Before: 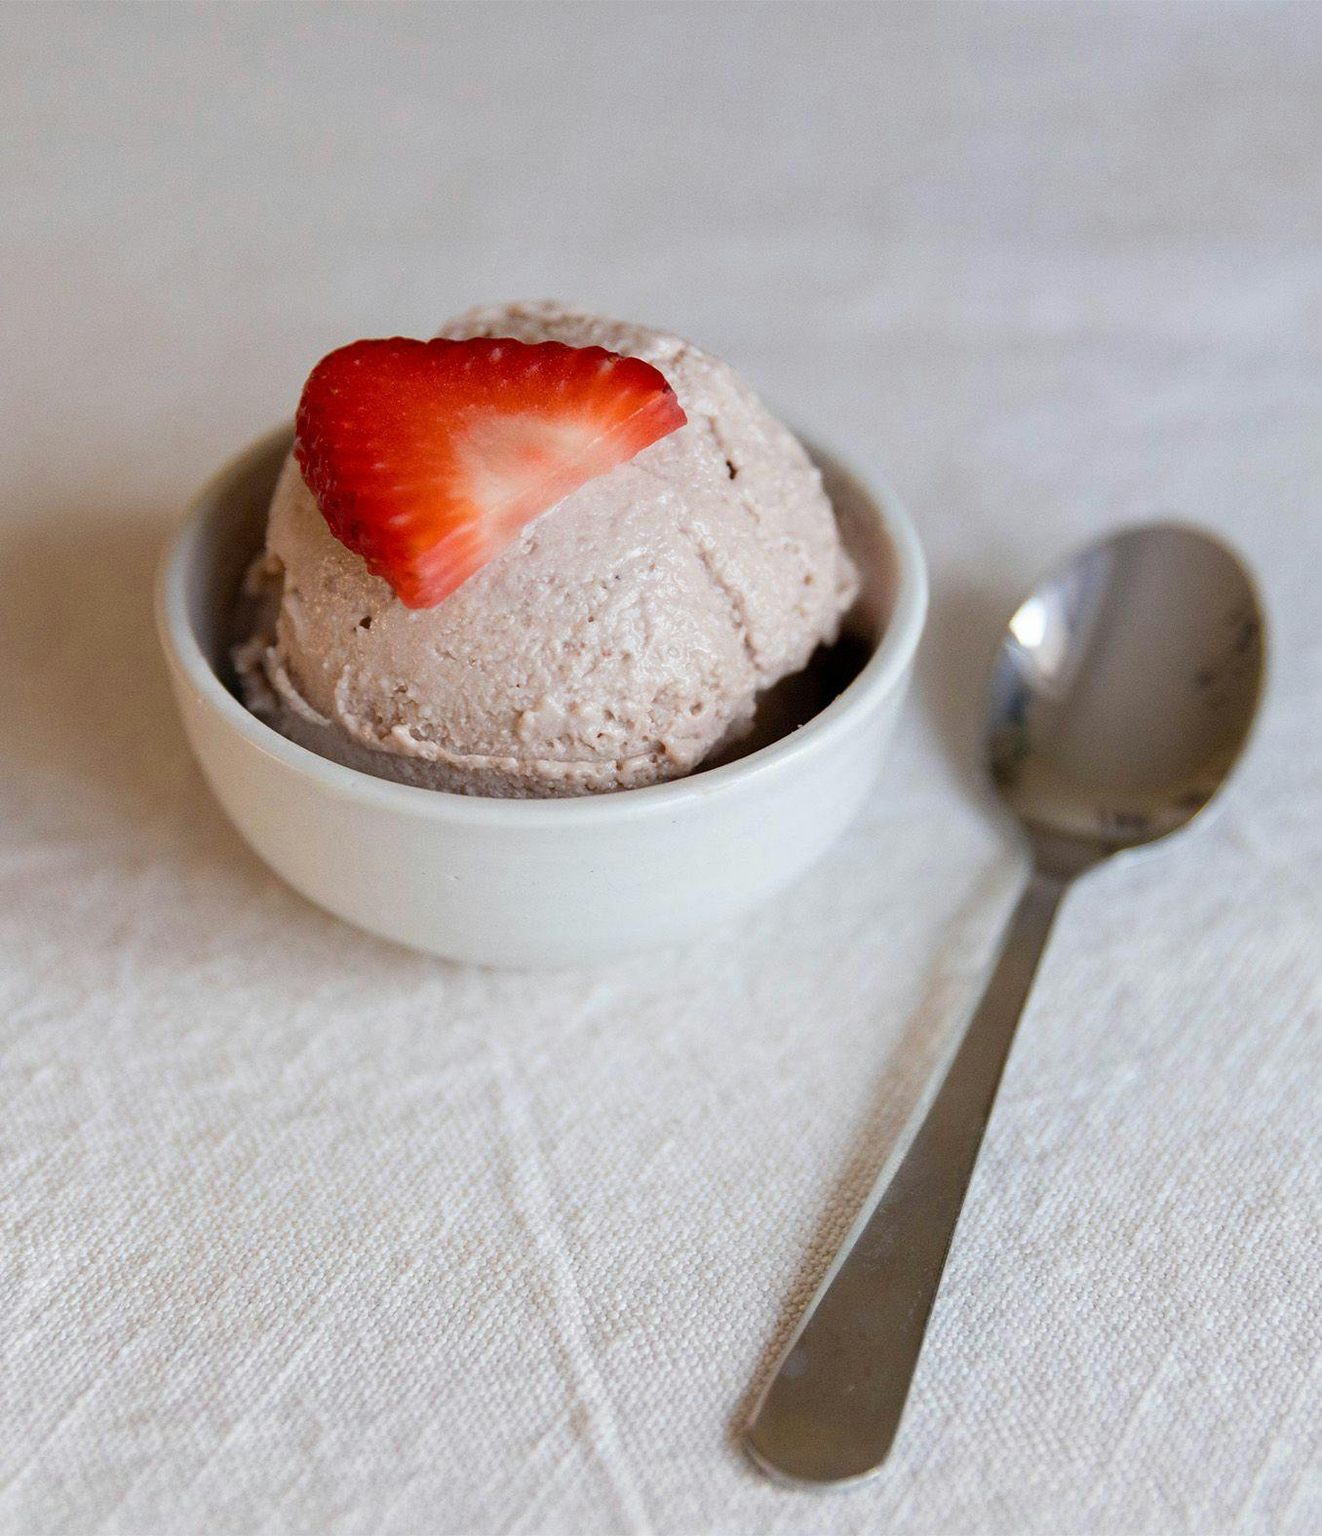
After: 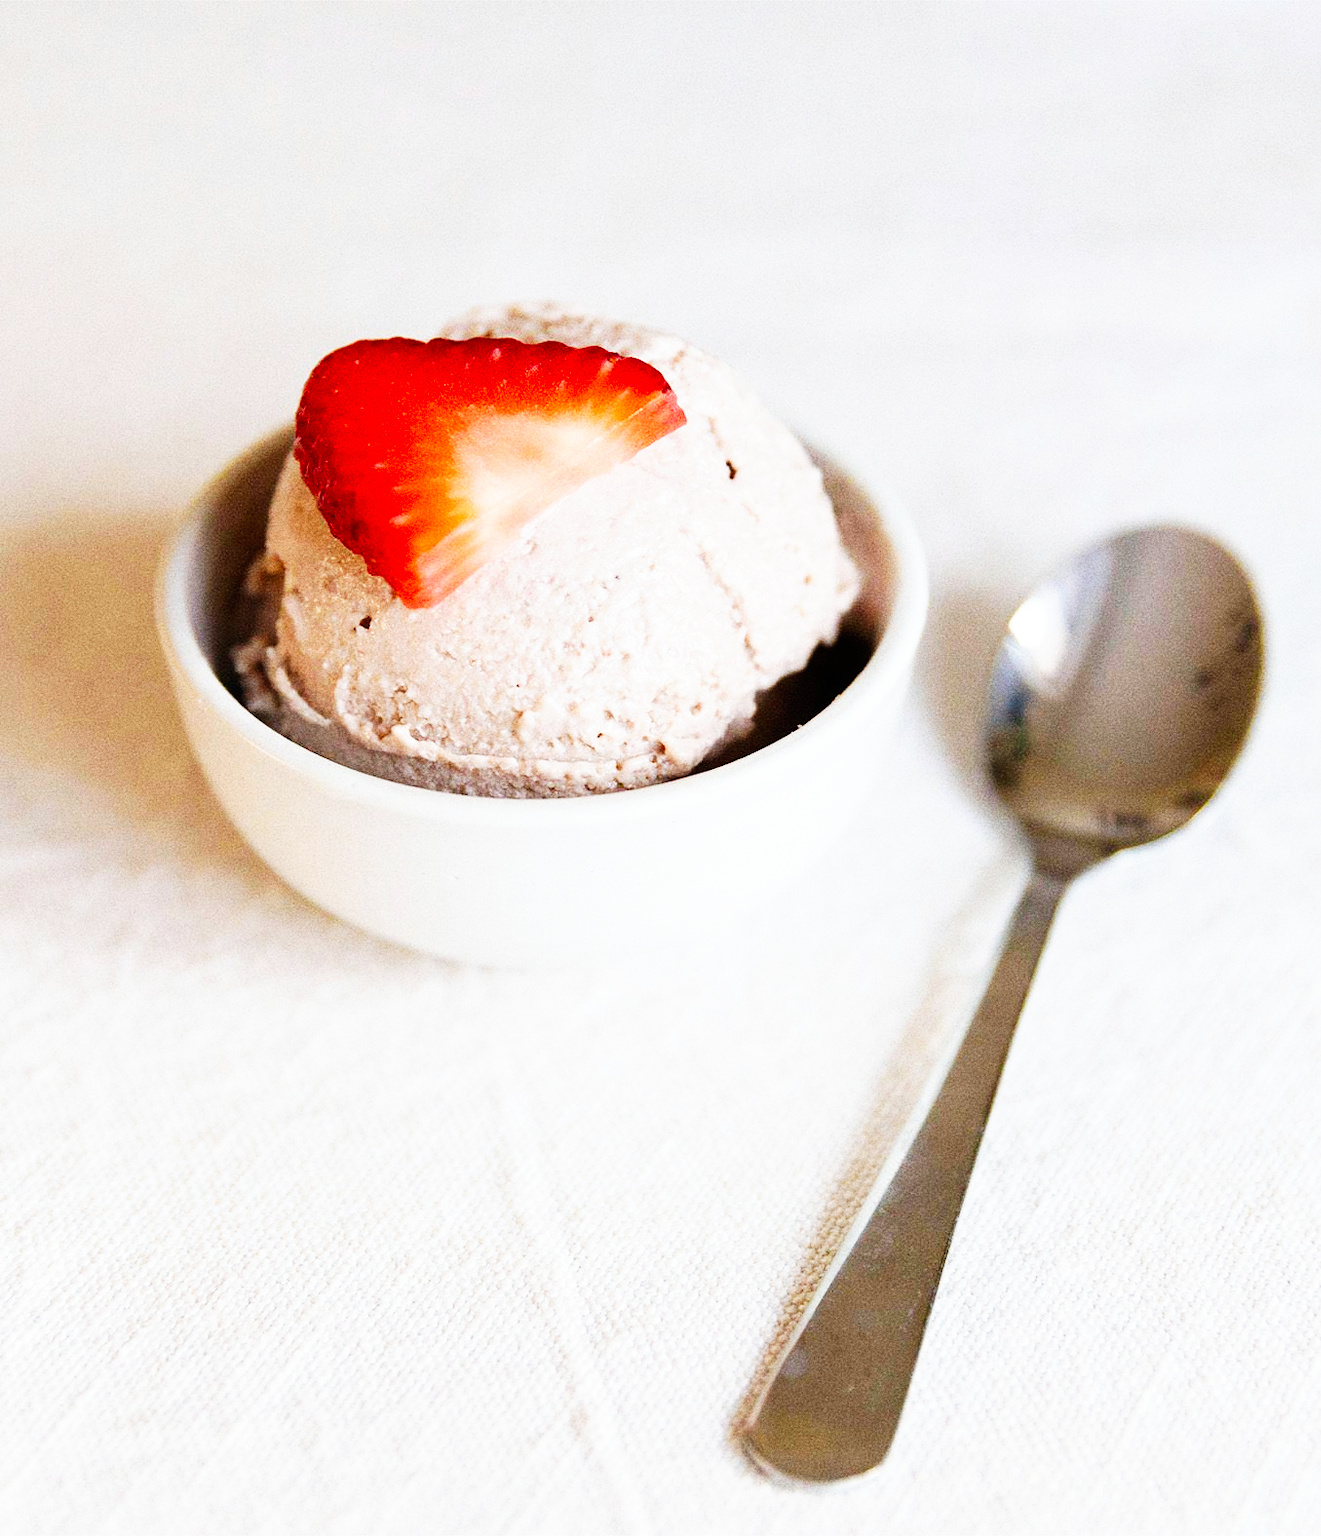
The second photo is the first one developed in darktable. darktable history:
tone equalizer: on, module defaults
grain: coarseness 8.68 ISO, strength 31.94%
base curve: curves: ch0 [(0, 0) (0.007, 0.004) (0.027, 0.03) (0.046, 0.07) (0.207, 0.54) (0.442, 0.872) (0.673, 0.972) (1, 1)], preserve colors none
white balance: emerald 1
